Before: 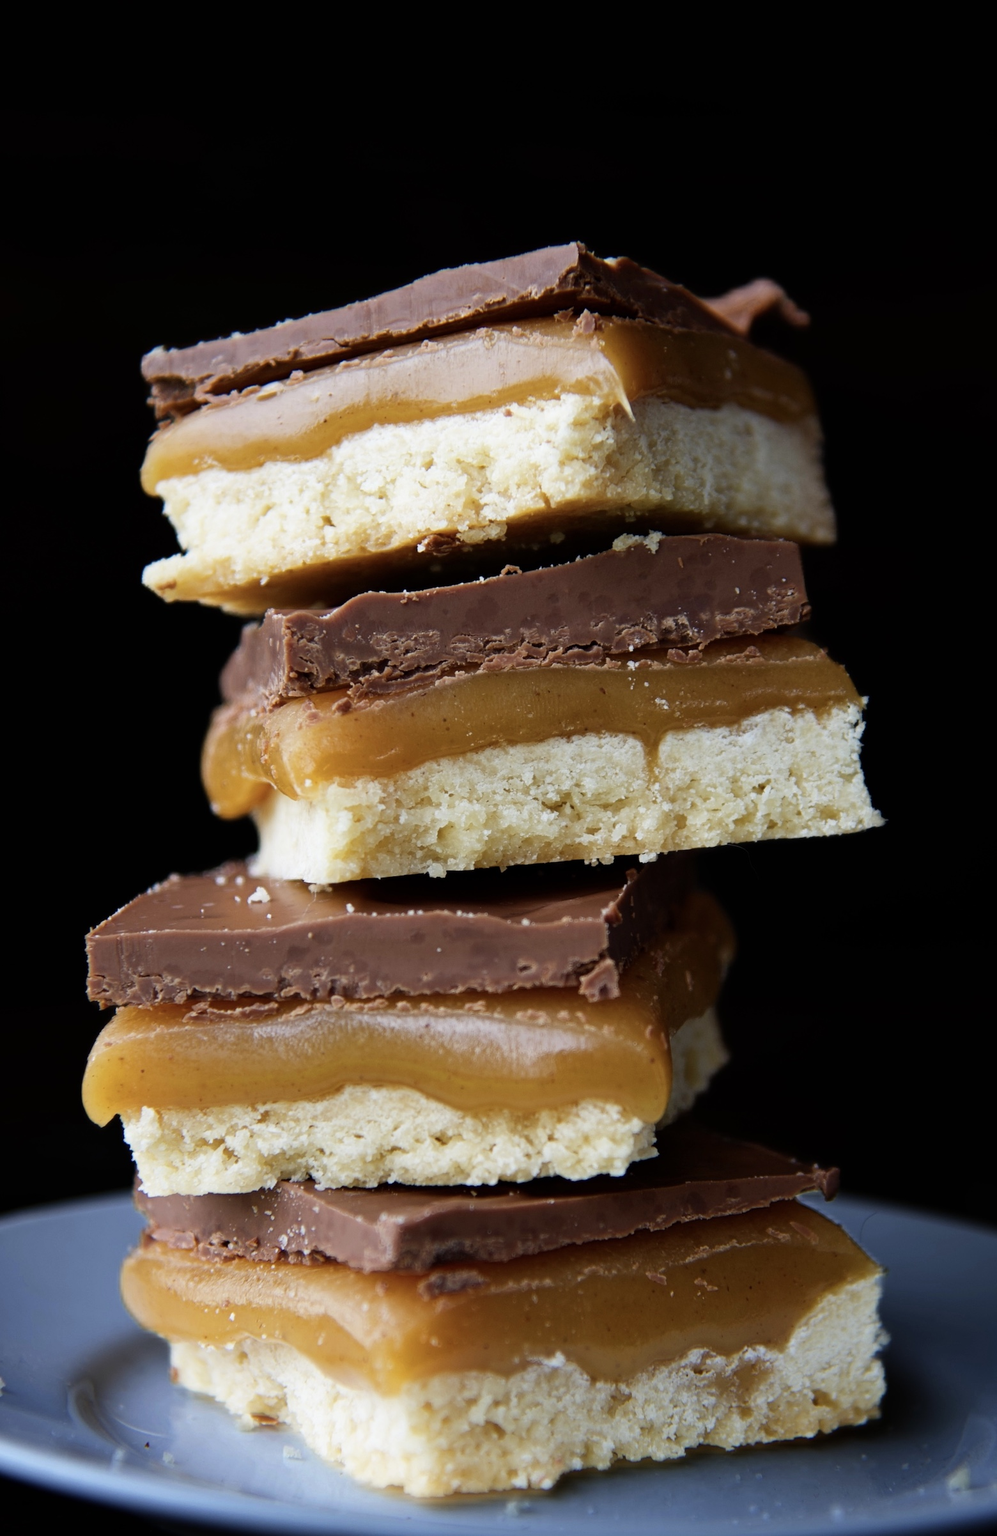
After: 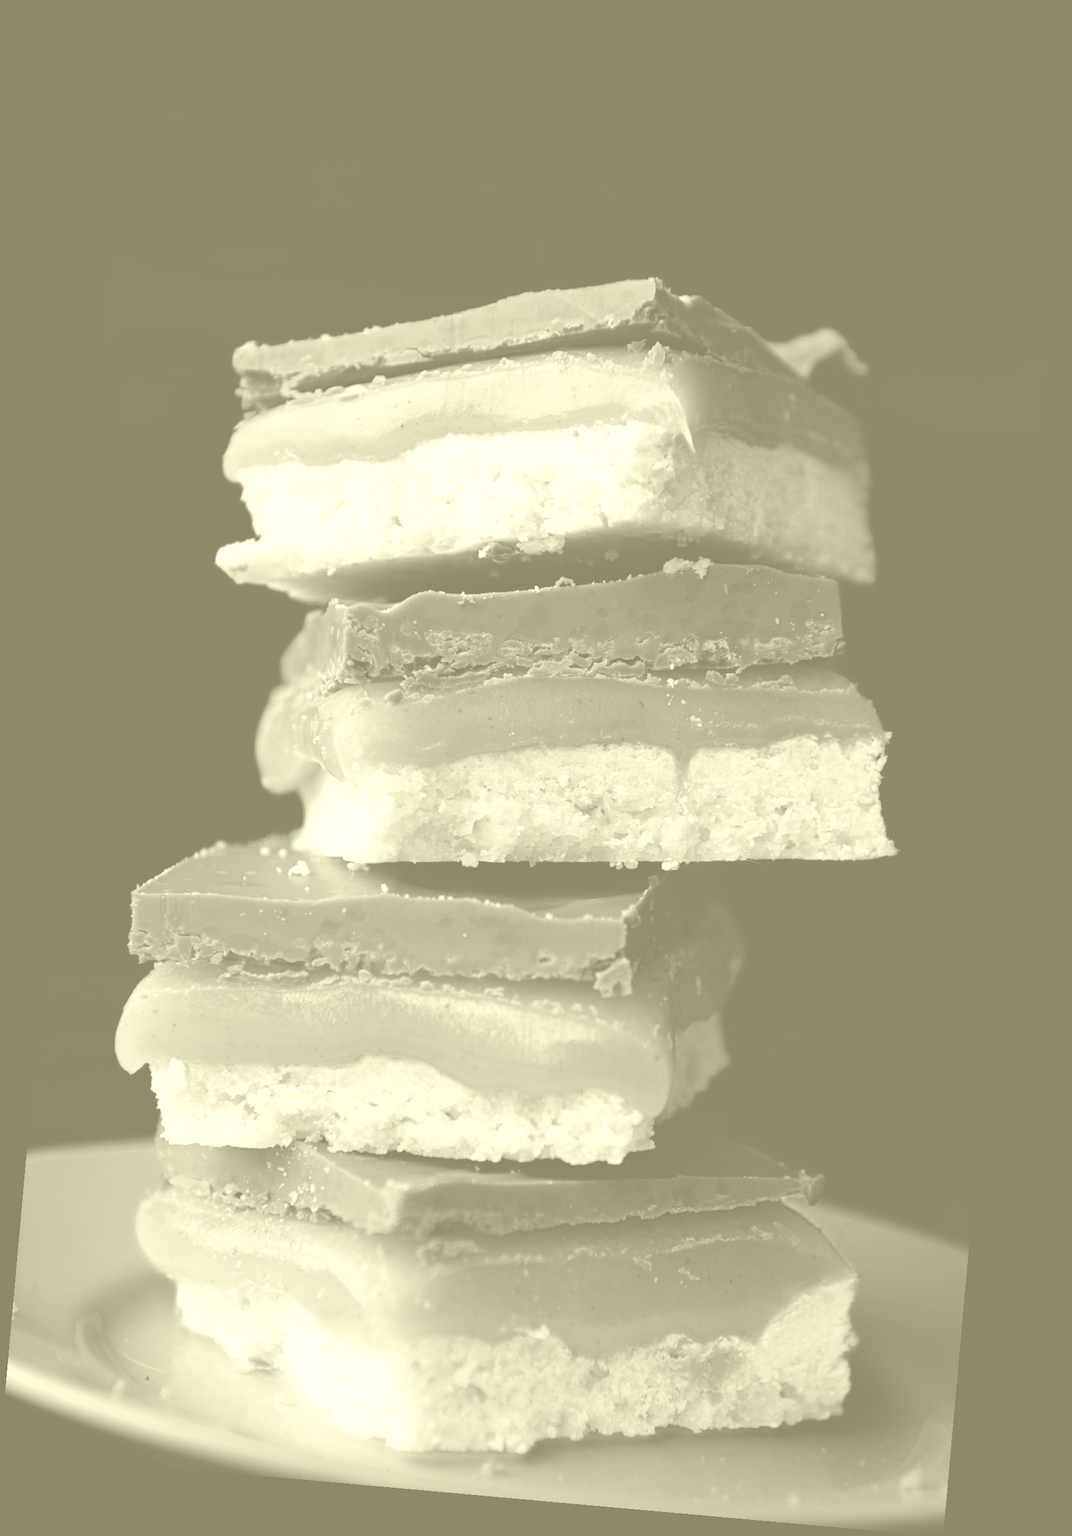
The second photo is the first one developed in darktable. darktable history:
colorize: hue 43.2°, saturation 40%, version 1
white balance: red 1.188, blue 1.11
rotate and perspective: rotation 5.12°, automatic cropping off
